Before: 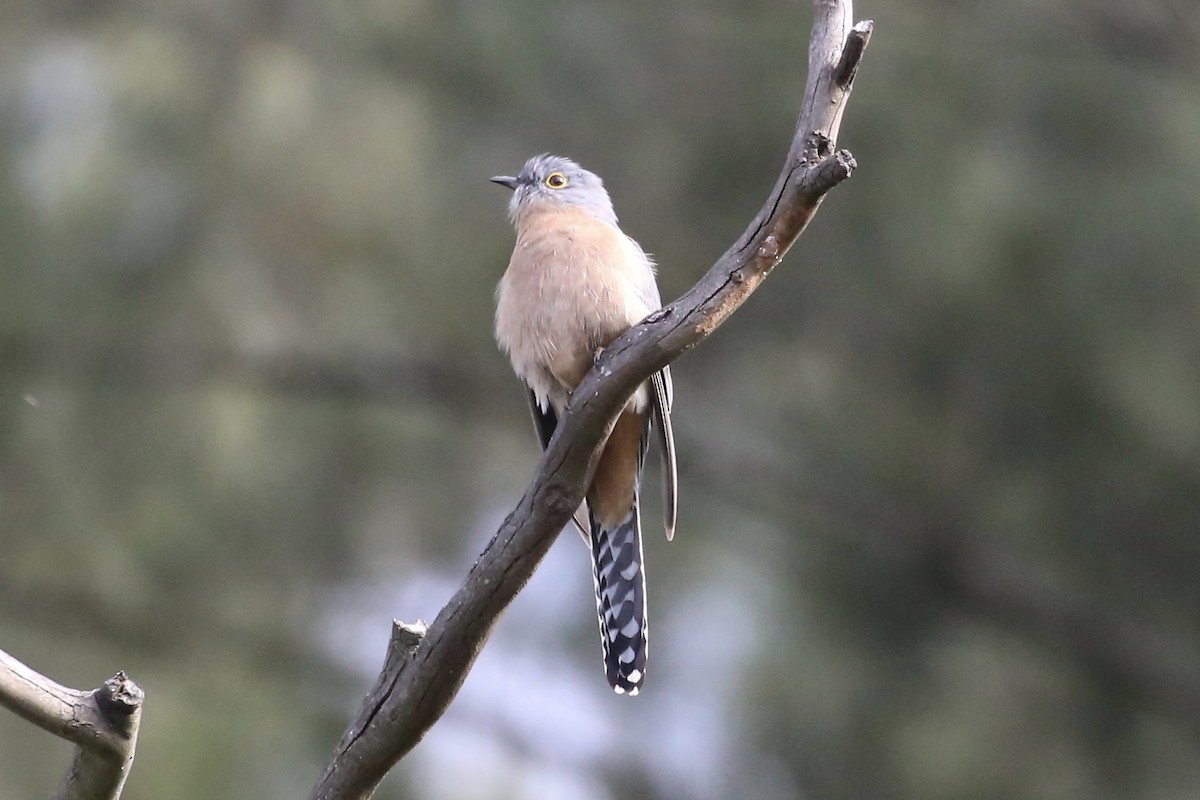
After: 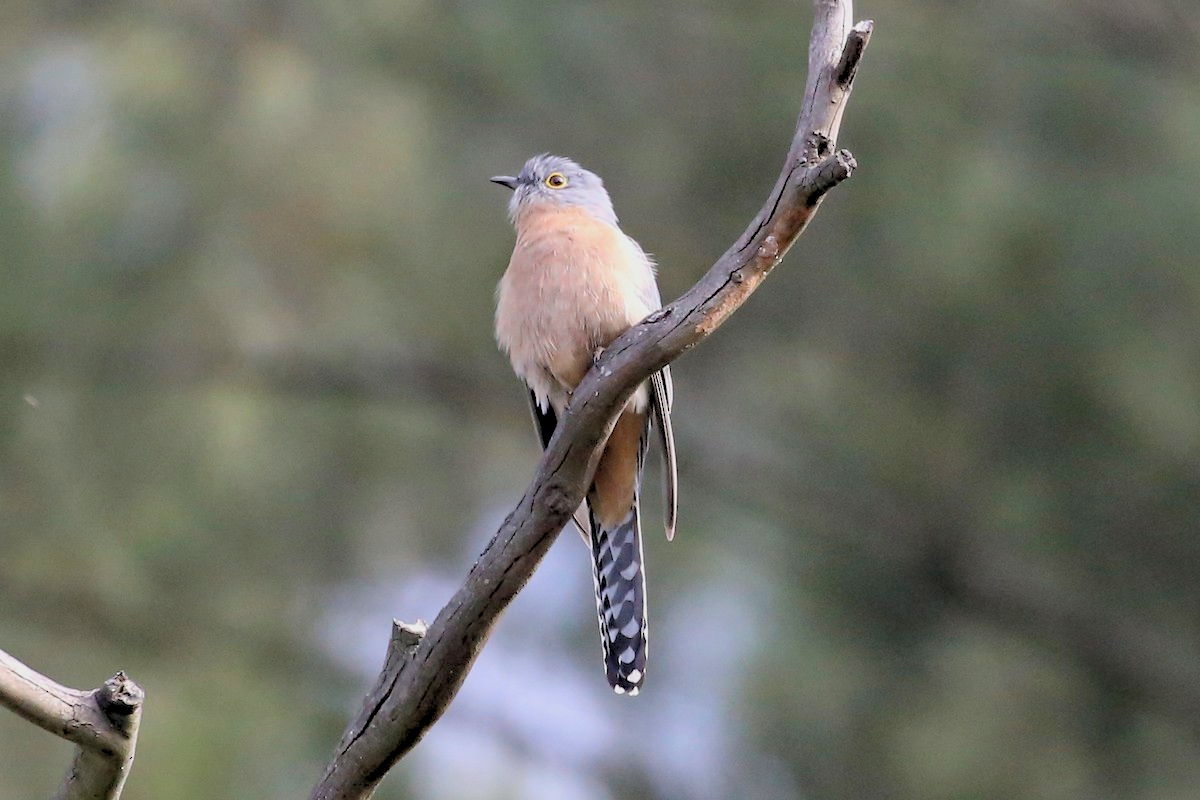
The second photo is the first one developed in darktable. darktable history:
haze removal: compatibility mode true, adaptive false
rgb levels: preserve colors sum RGB, levels [[0.038, 0.433, 0.934], [0, 0.5, 1], [0, 0.5, 1]]
